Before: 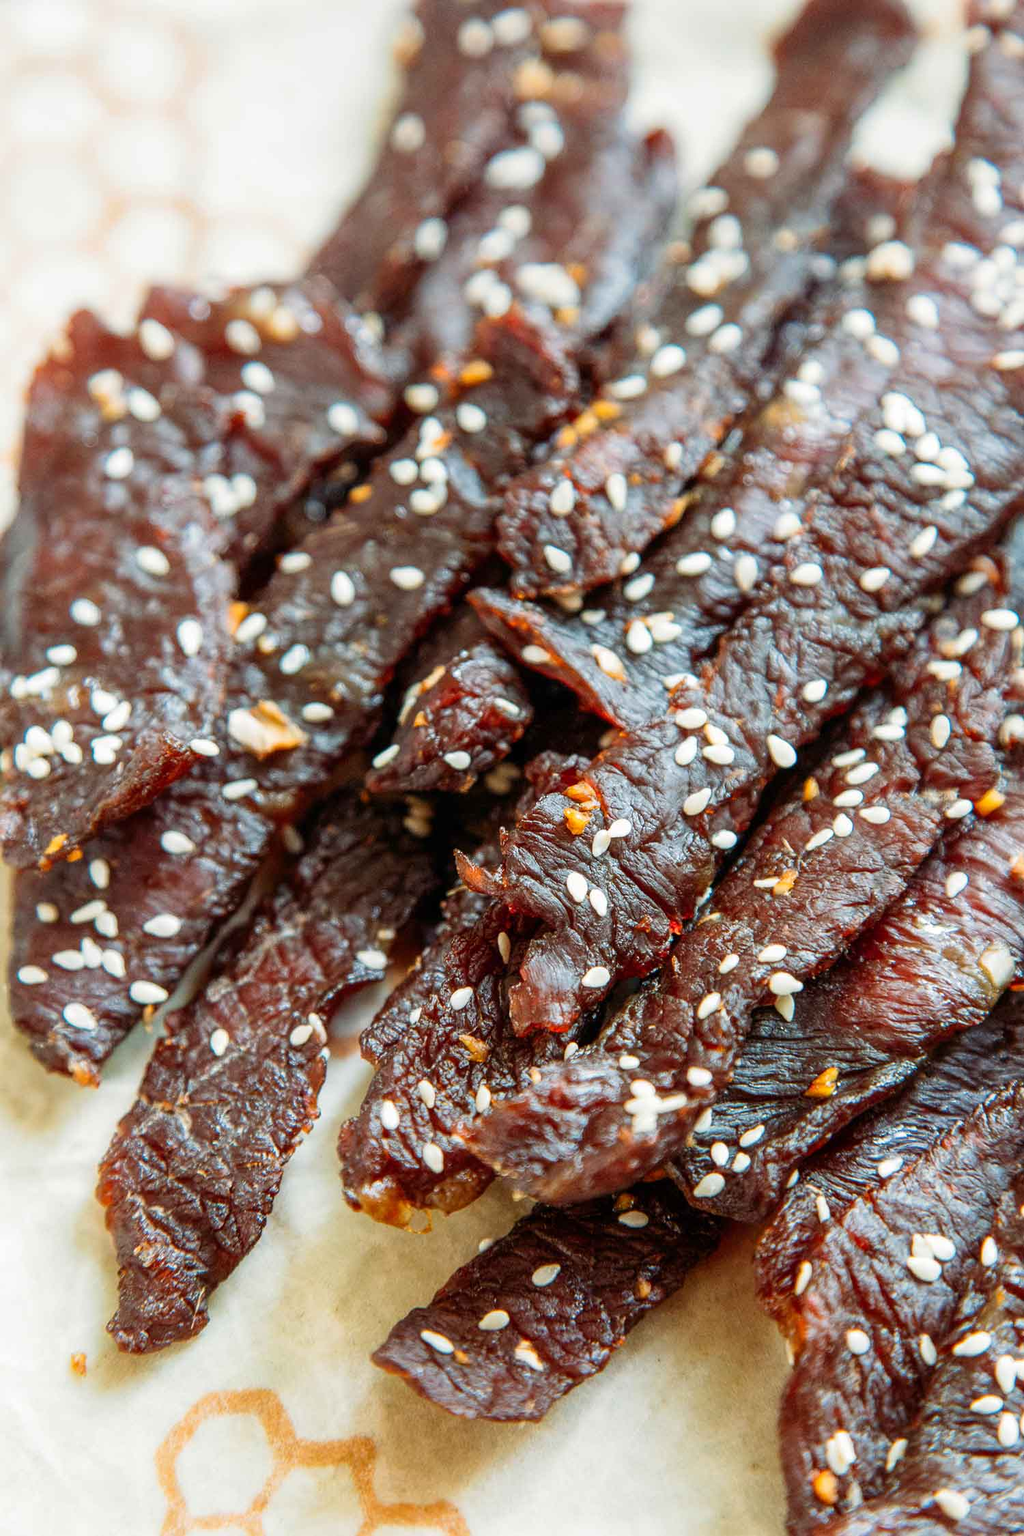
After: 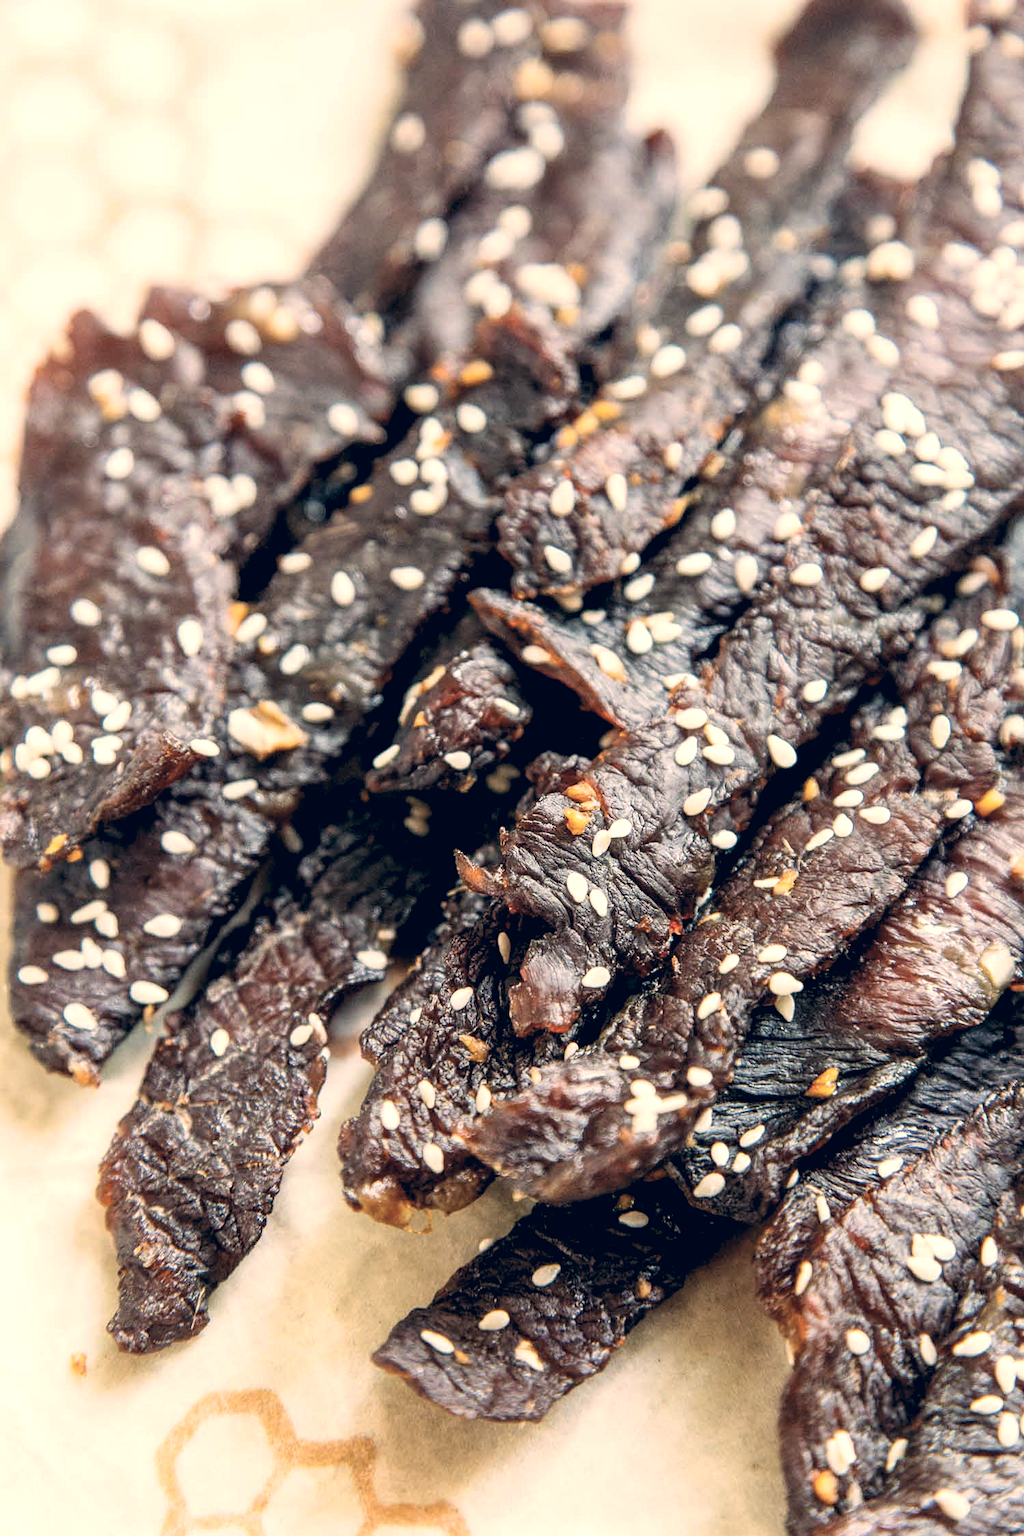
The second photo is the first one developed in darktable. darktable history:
contrast brightness saturation: contrast 0.1, saturation -0.36
rgb levels: levels [[0.01, 0.419, 0.839], [0, 0.5, 1], [0, 0.5, 1]]
color correction: highlights a* 10.32, highlights b* 14.66, shadows a* -9.59, shadows b* -15.02
